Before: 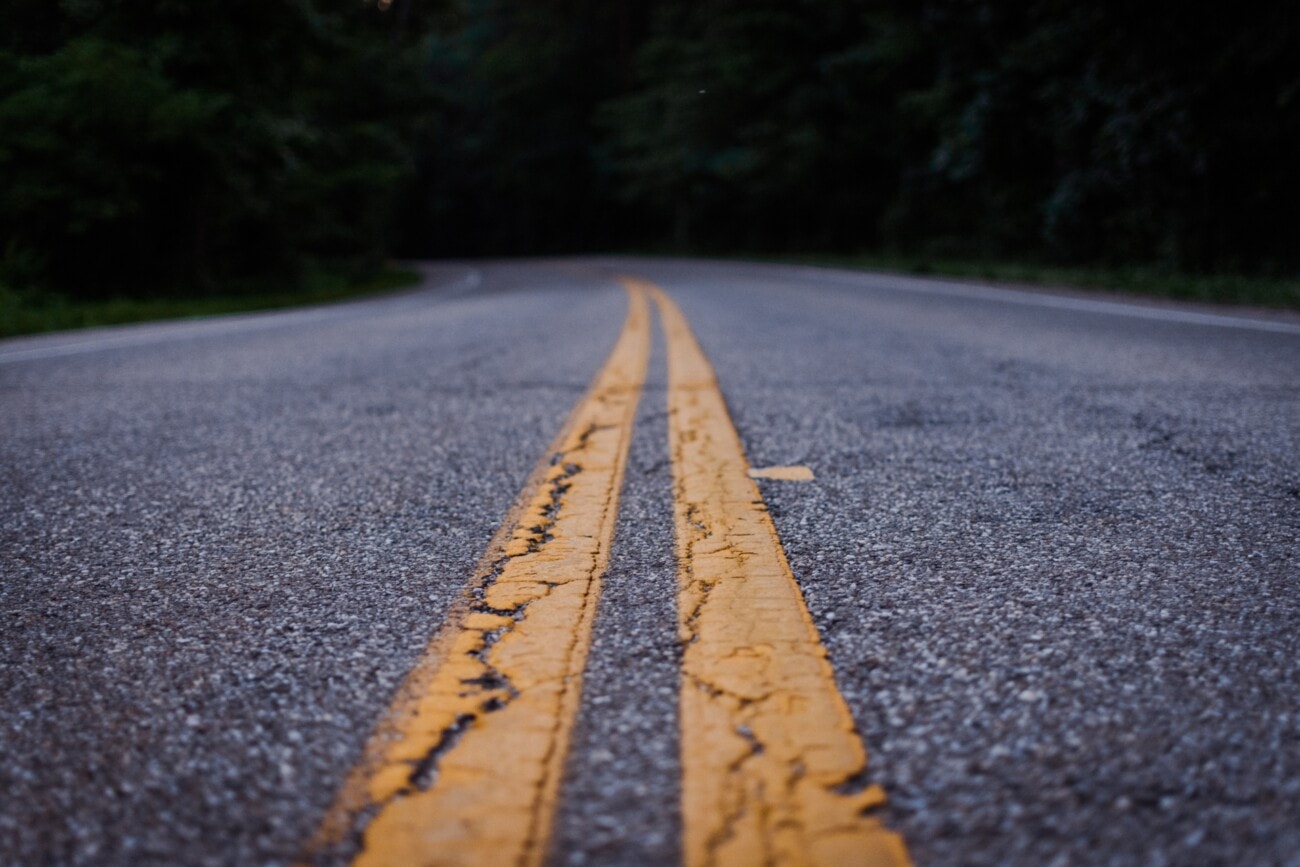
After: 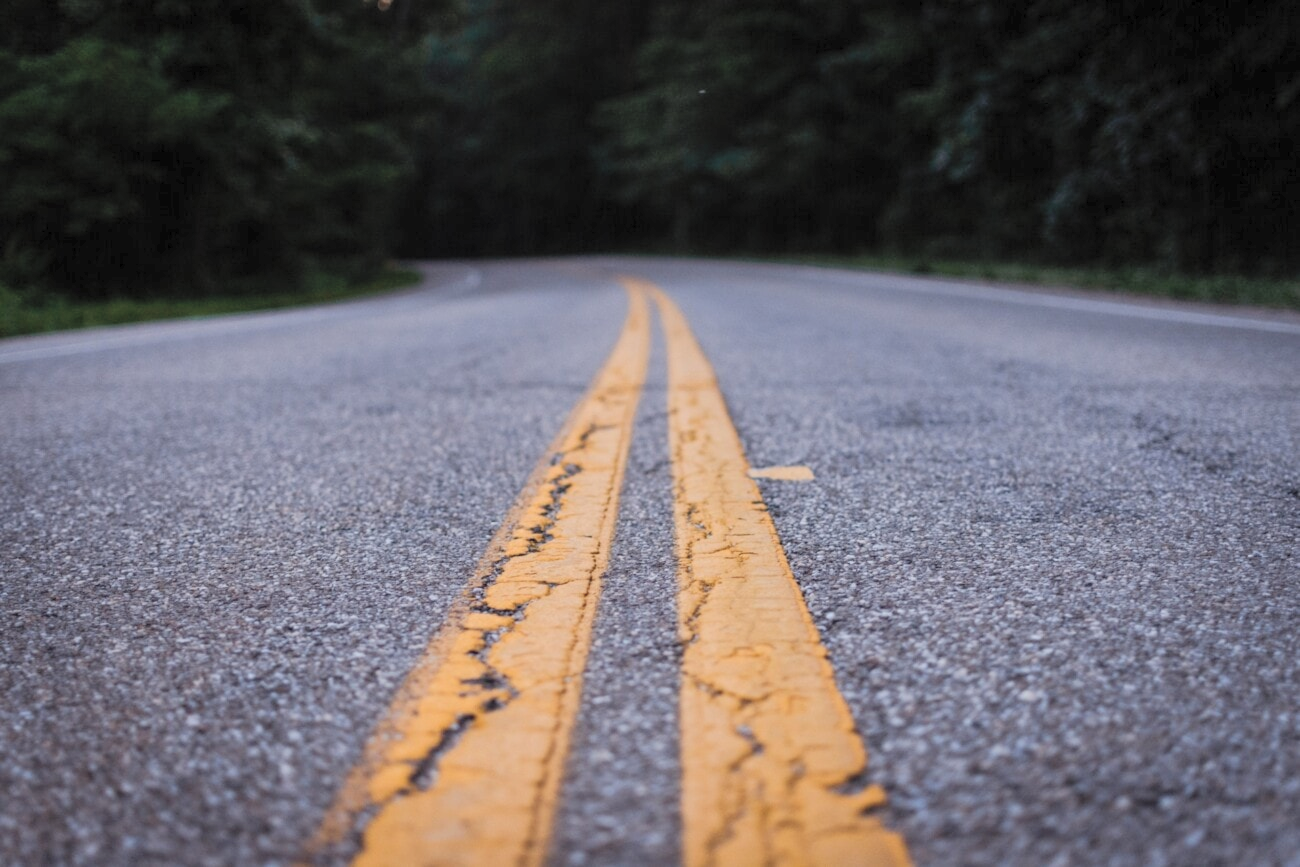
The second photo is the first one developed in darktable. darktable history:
contrast brightness saturation: brightness 0.278
